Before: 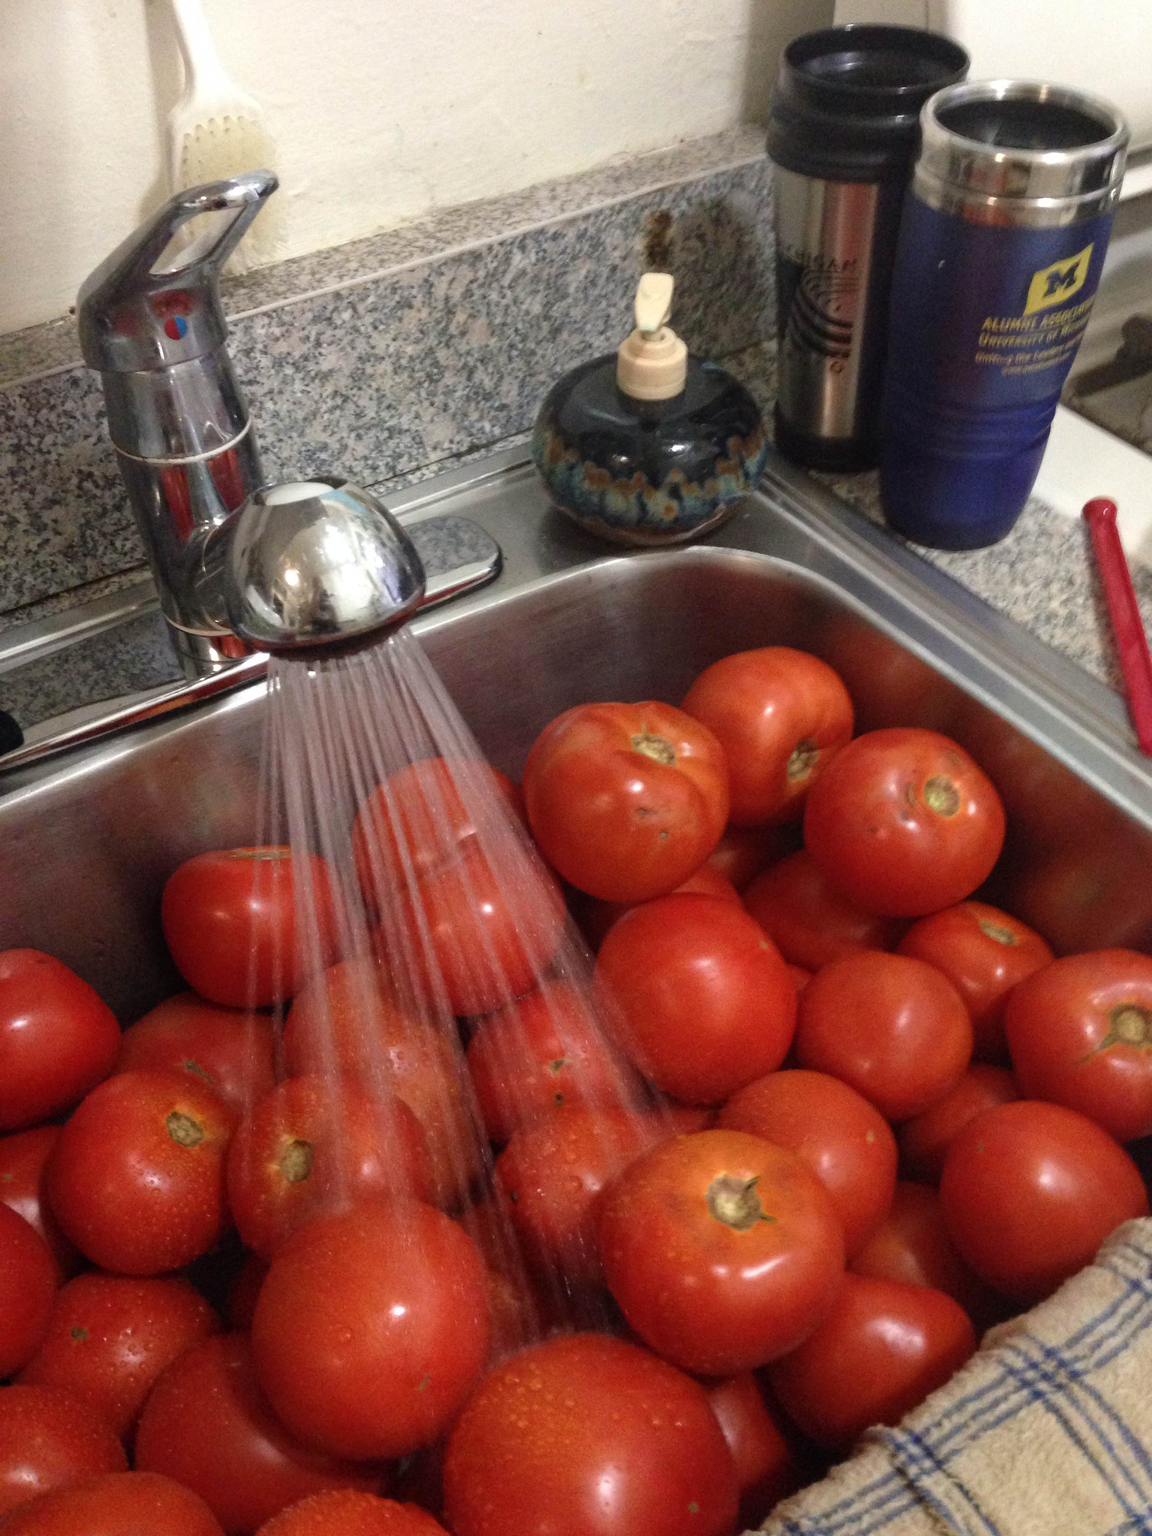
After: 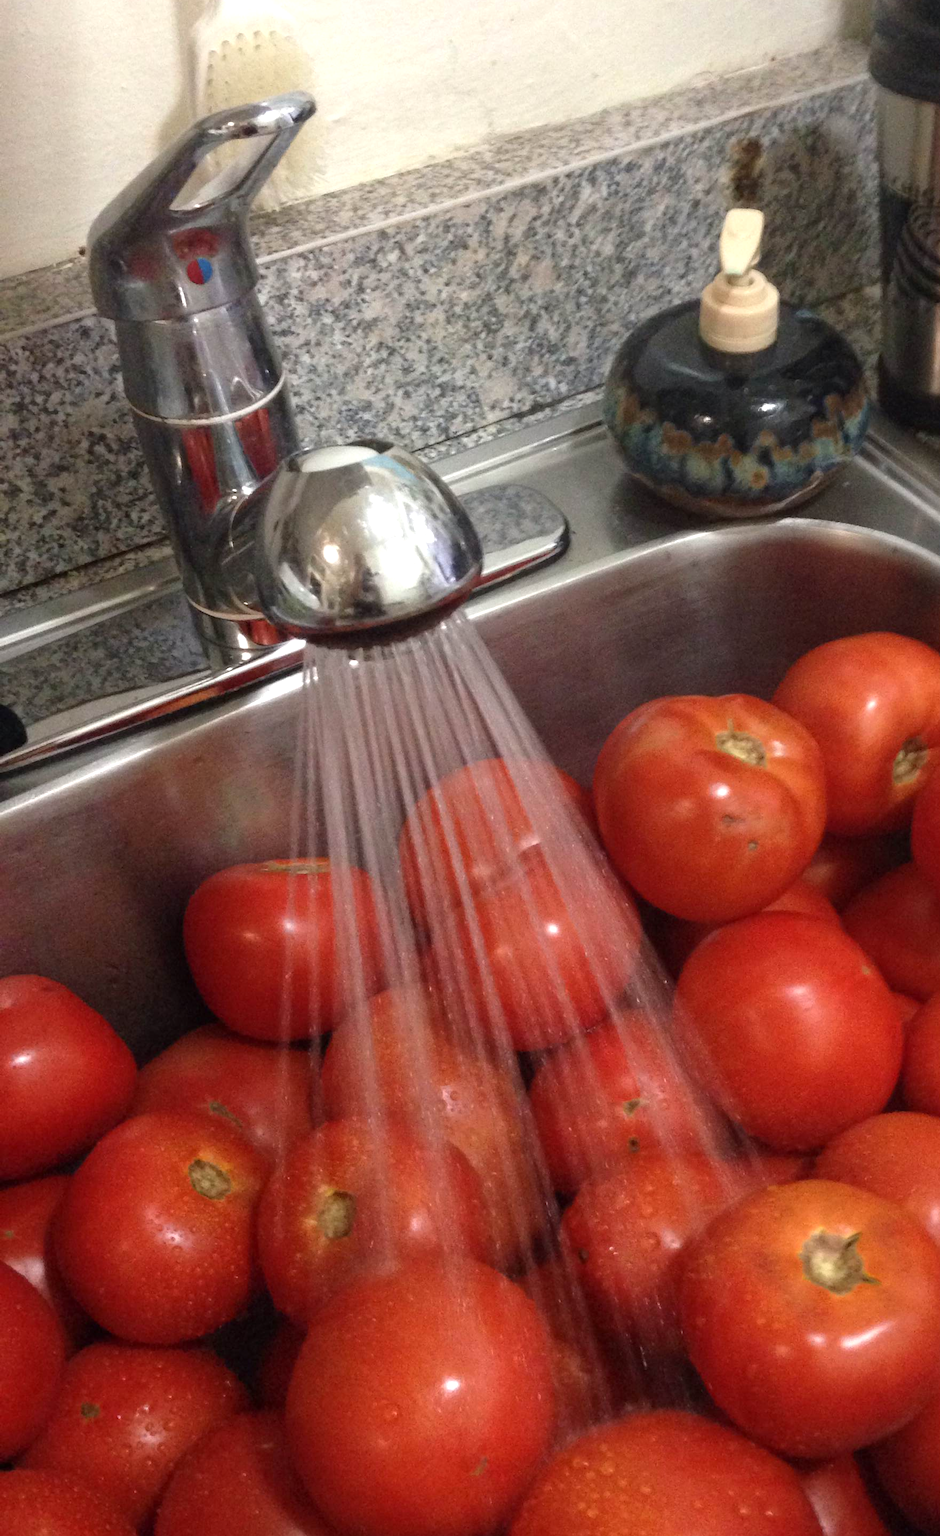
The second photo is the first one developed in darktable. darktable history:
crop: top 5.803%, right 27.864%, bottom 5.804%
exposure: exposure 0.2 EV, compensate highlight preservation false
